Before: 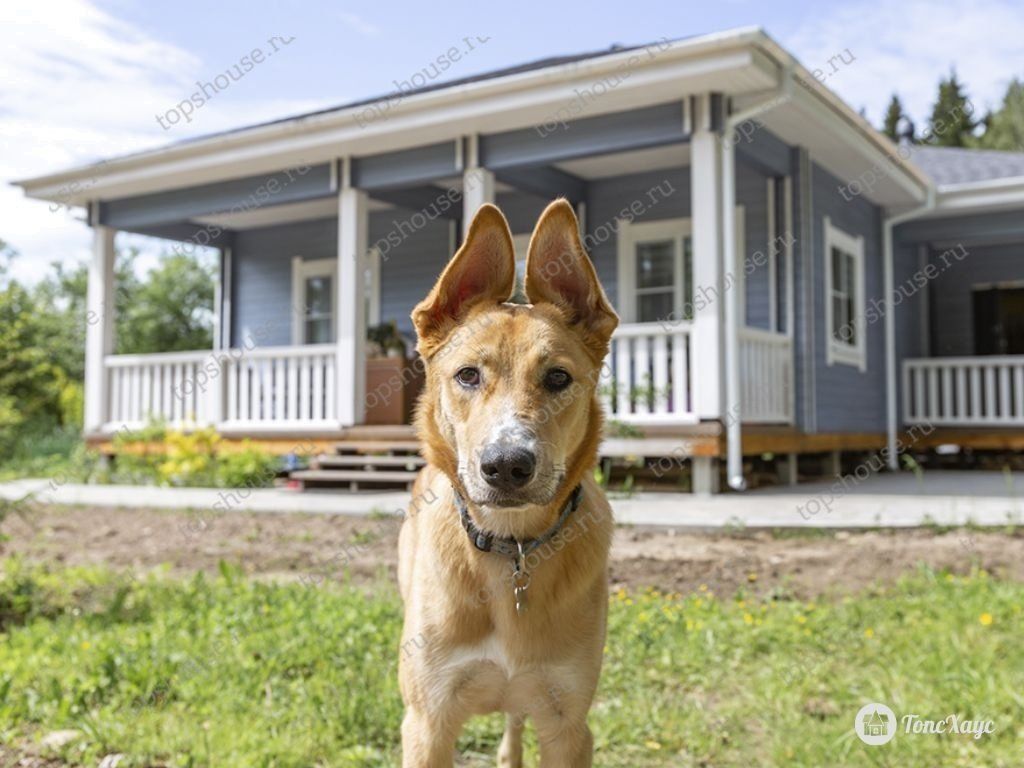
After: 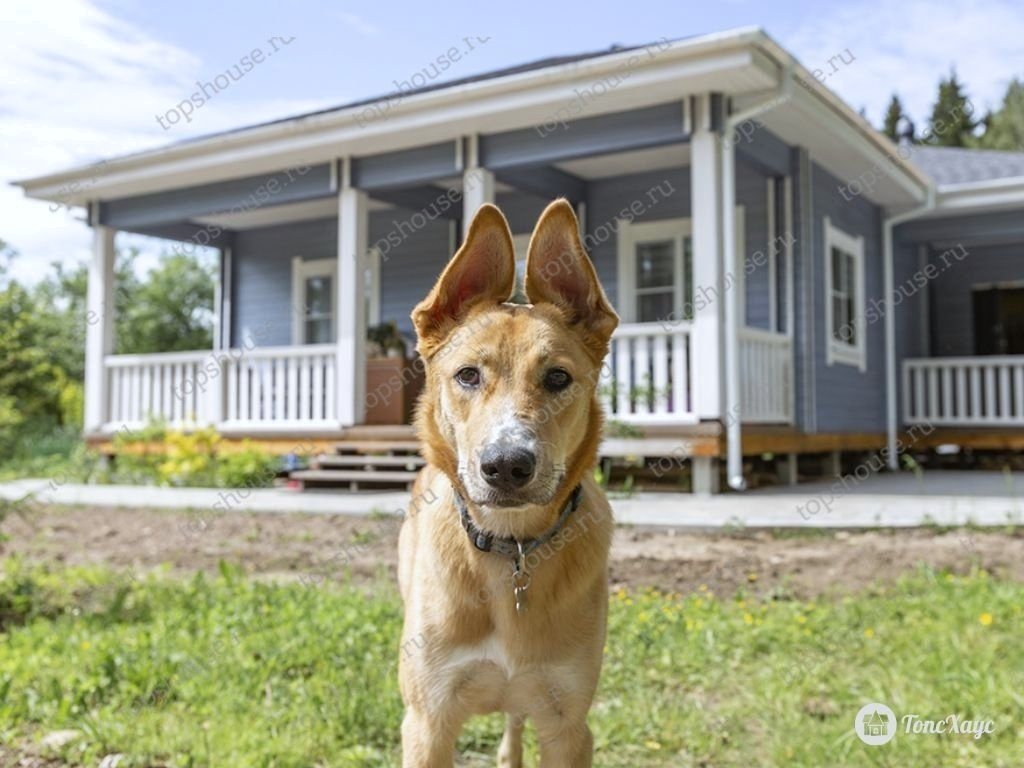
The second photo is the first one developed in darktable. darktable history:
white balance: red 0.982, blue 1.018
rotate and perspective: automatic cropping original format, crop left 0, crop top 0
